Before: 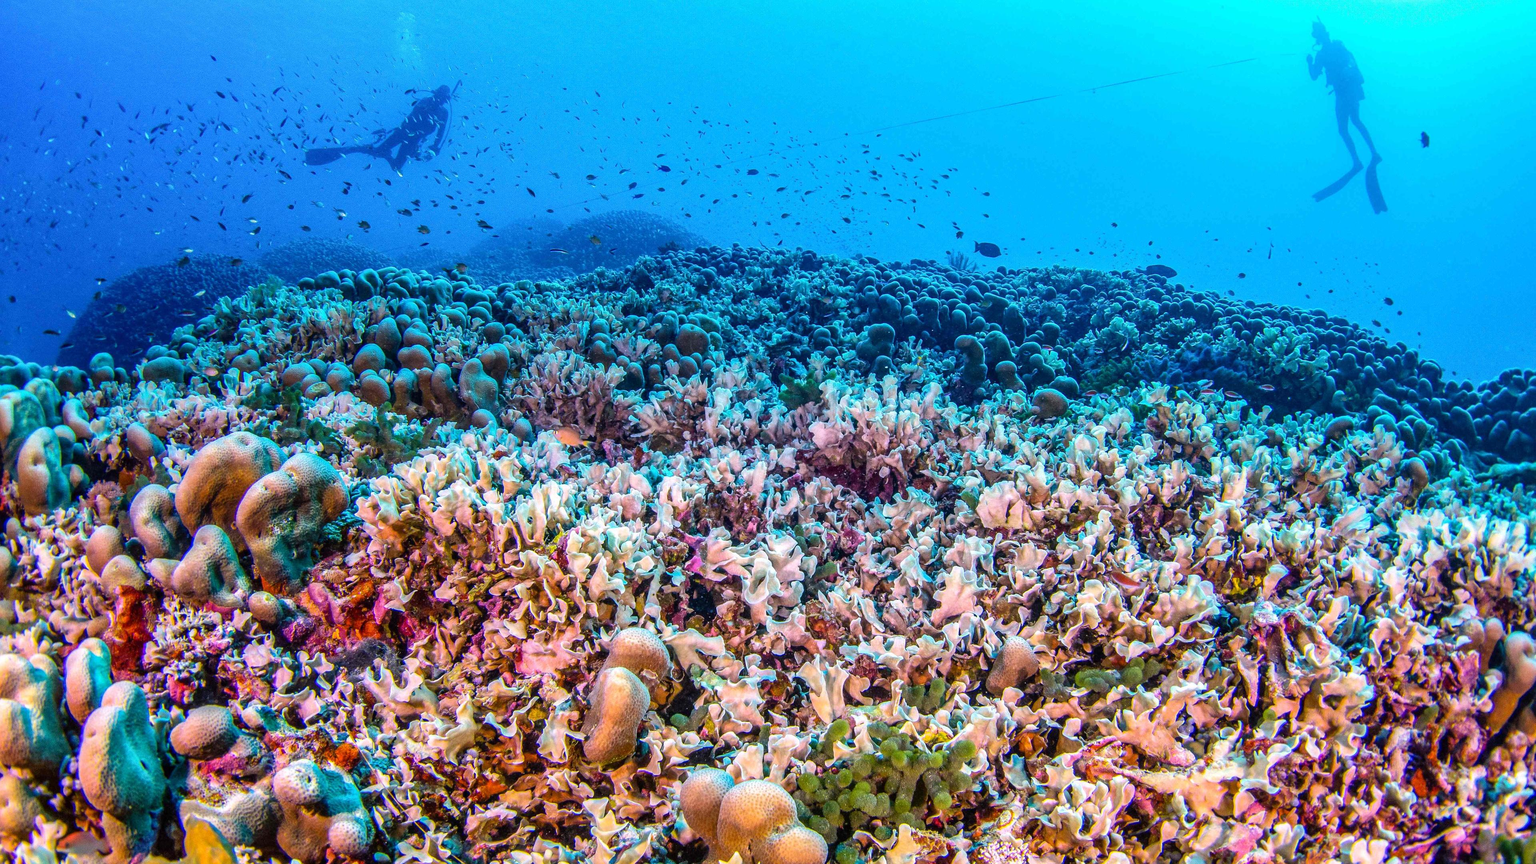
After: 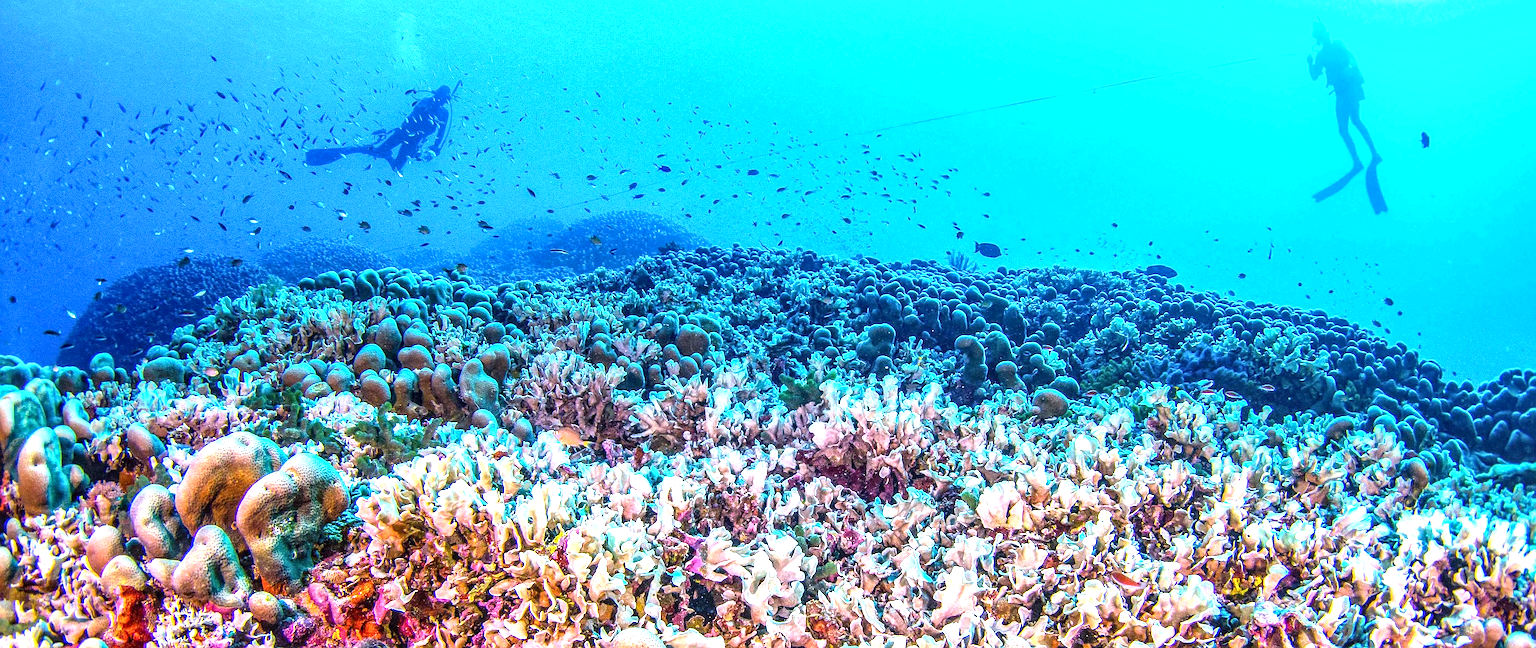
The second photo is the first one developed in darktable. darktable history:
sharpen: on, module defaults
exposure: exposure 0.916 EV, compensate highlight preservation false
crop: bottom 24.981%
local contrast: on, module defaults
